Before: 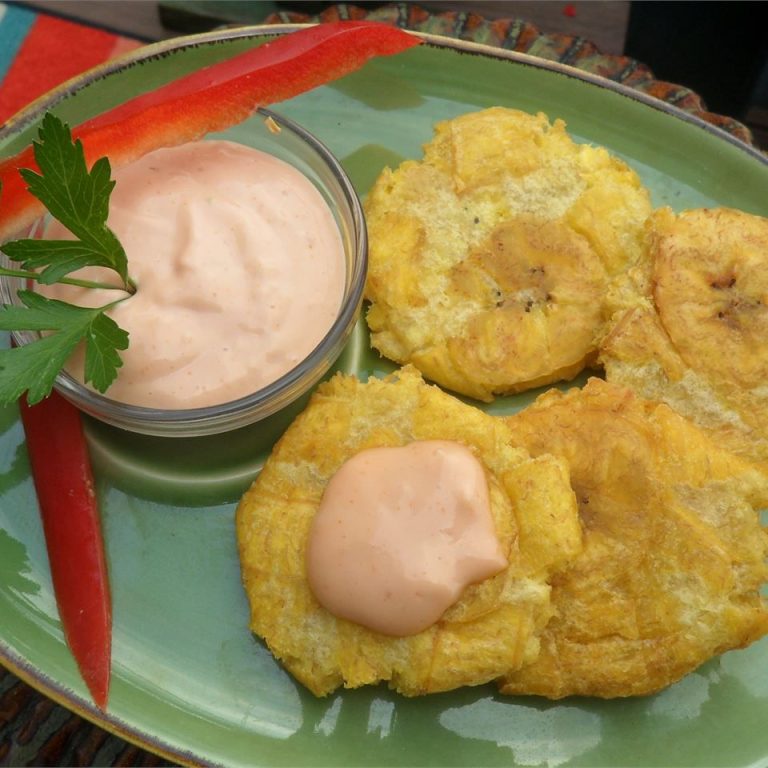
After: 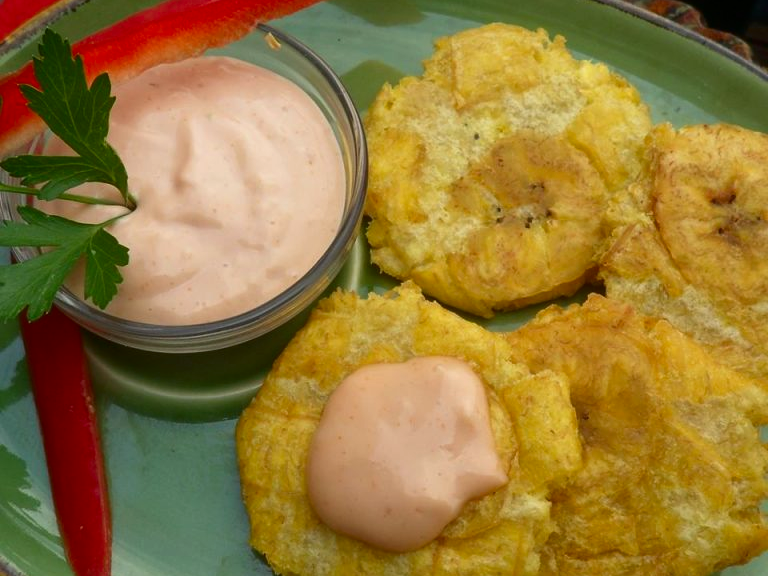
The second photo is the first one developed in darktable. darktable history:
contrast brightness saturation: contrast 0.07, brightness -0.13, saturation 0.06
crop: top 11.038%, bottom 13.962%
